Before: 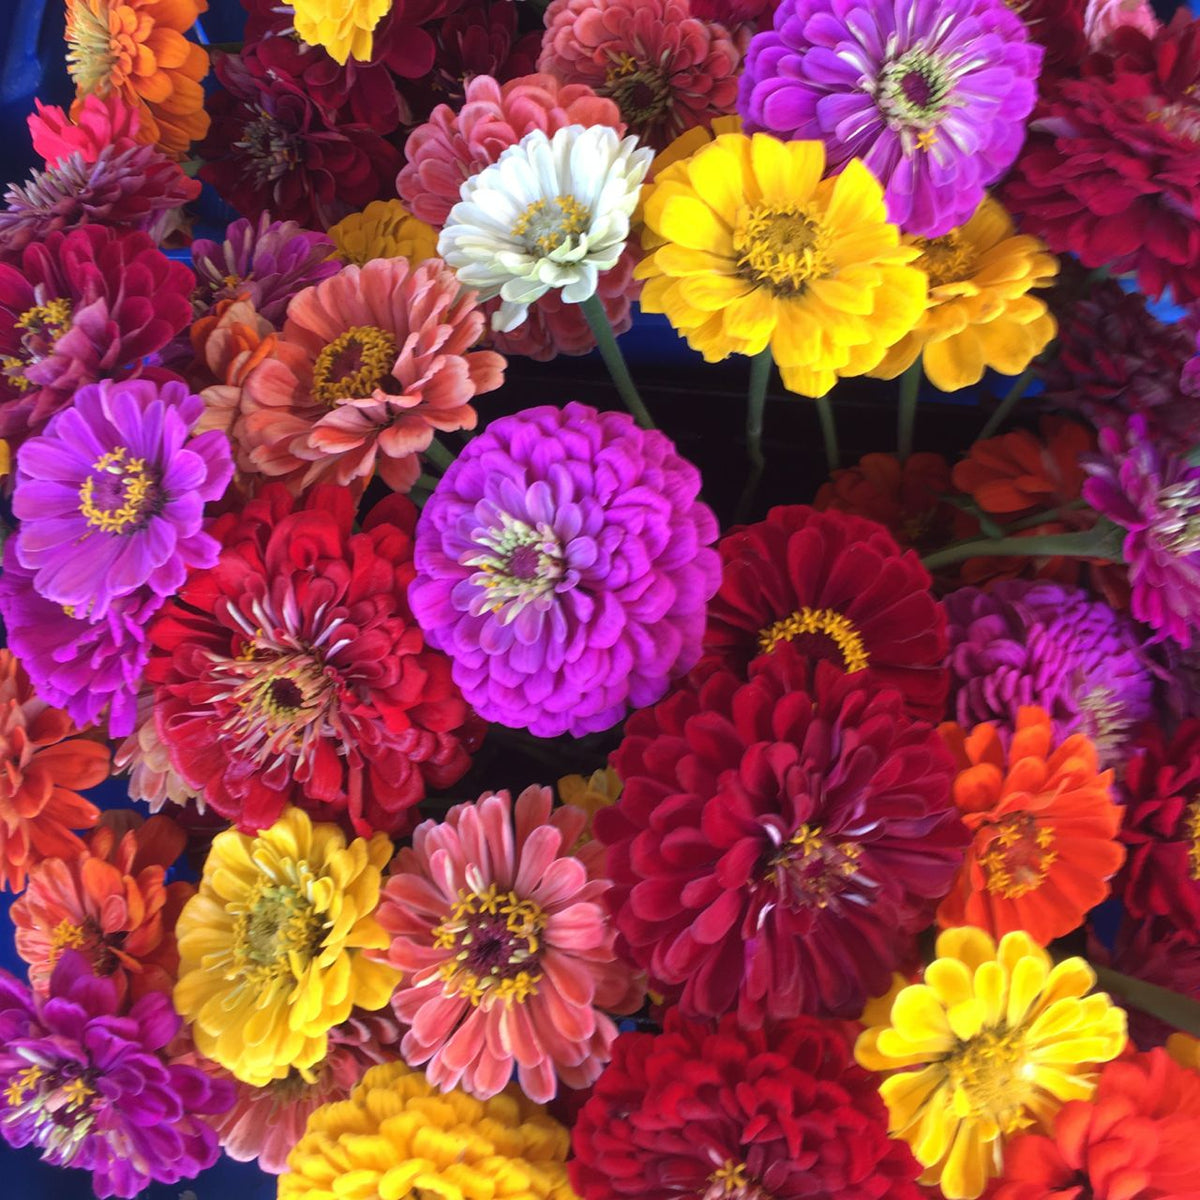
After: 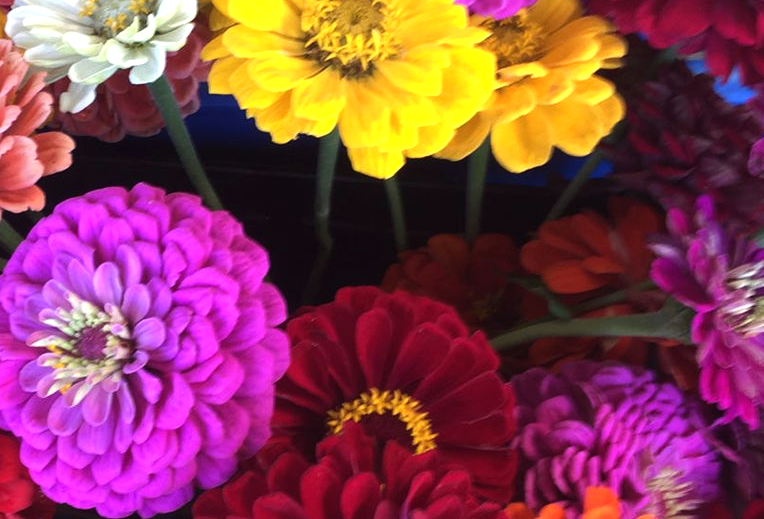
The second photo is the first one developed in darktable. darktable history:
crop: left 36.005%, top 18.293%, right 0.31%, bottom 38.444%
tone equalizer: -8 EV -0.417 EV, -7 EV -0.389 EV, -6 EV -0.333 EV, -5 EV -0.222 EV, -3 EV 0.222 EV, -2 EV 0.333 EV, -1 EV 0.389 EV, +0 EV 0.417 EV, edges refinement/feathering 500, mask exposure compensation -1.57 EV, preserve details no
